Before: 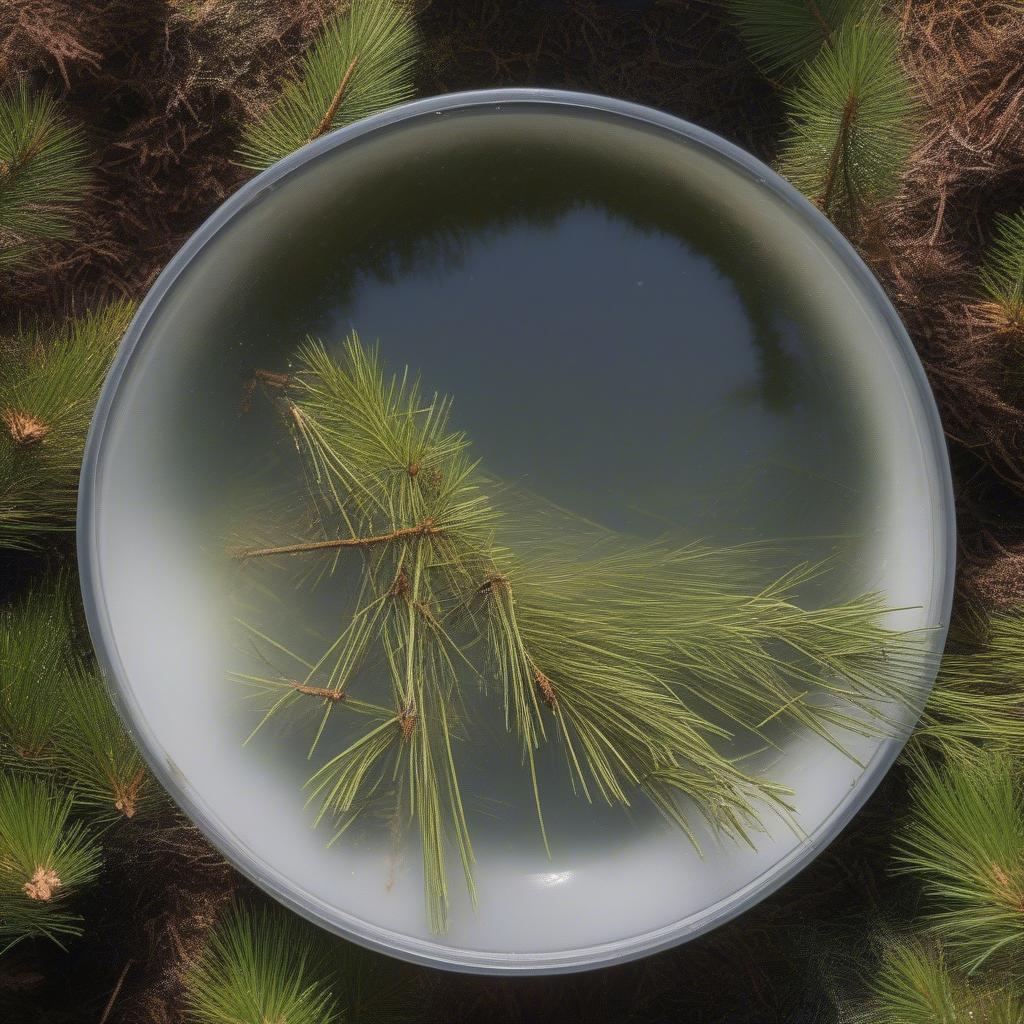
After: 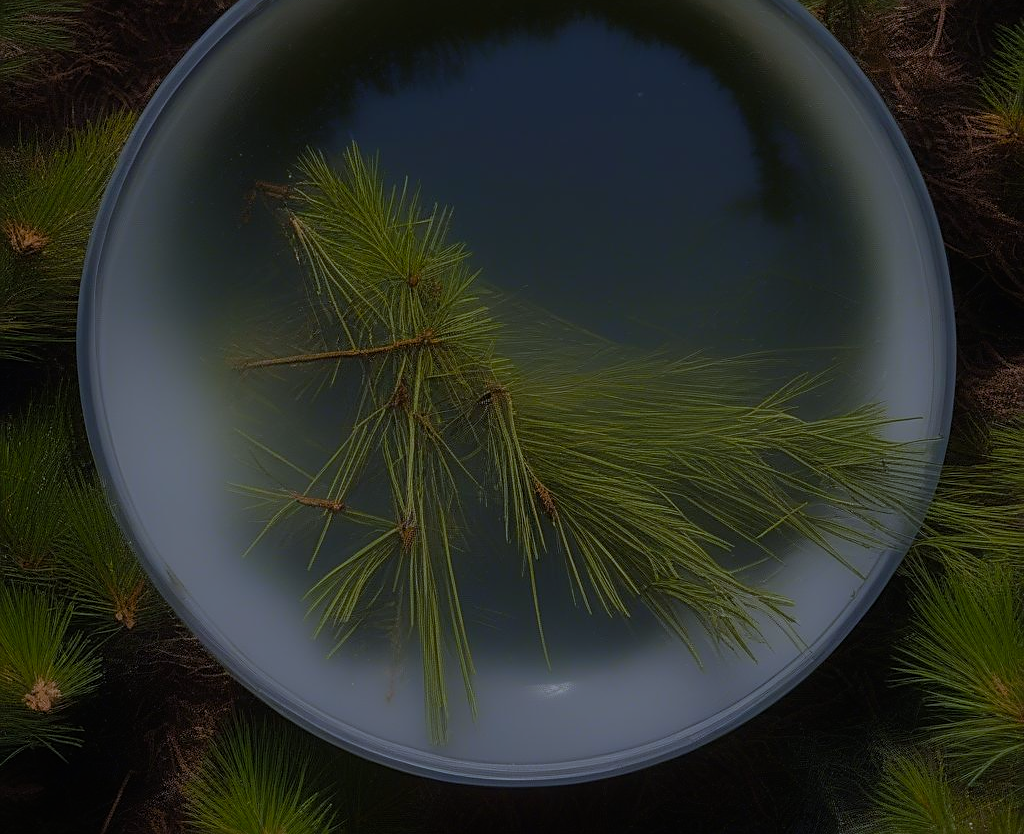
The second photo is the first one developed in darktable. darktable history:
crop and rotate: top 18.507%
sharpen: on, module defaults
shadows and highlights: shadows 25, highlights -25
color balance rgb: perceptual saturation grading › global saturation 30%, global vibrance 30%
white balance: red 0.954, blue 1.079
exposure: exposure -2.002 EV, compensate highlight preservation false
